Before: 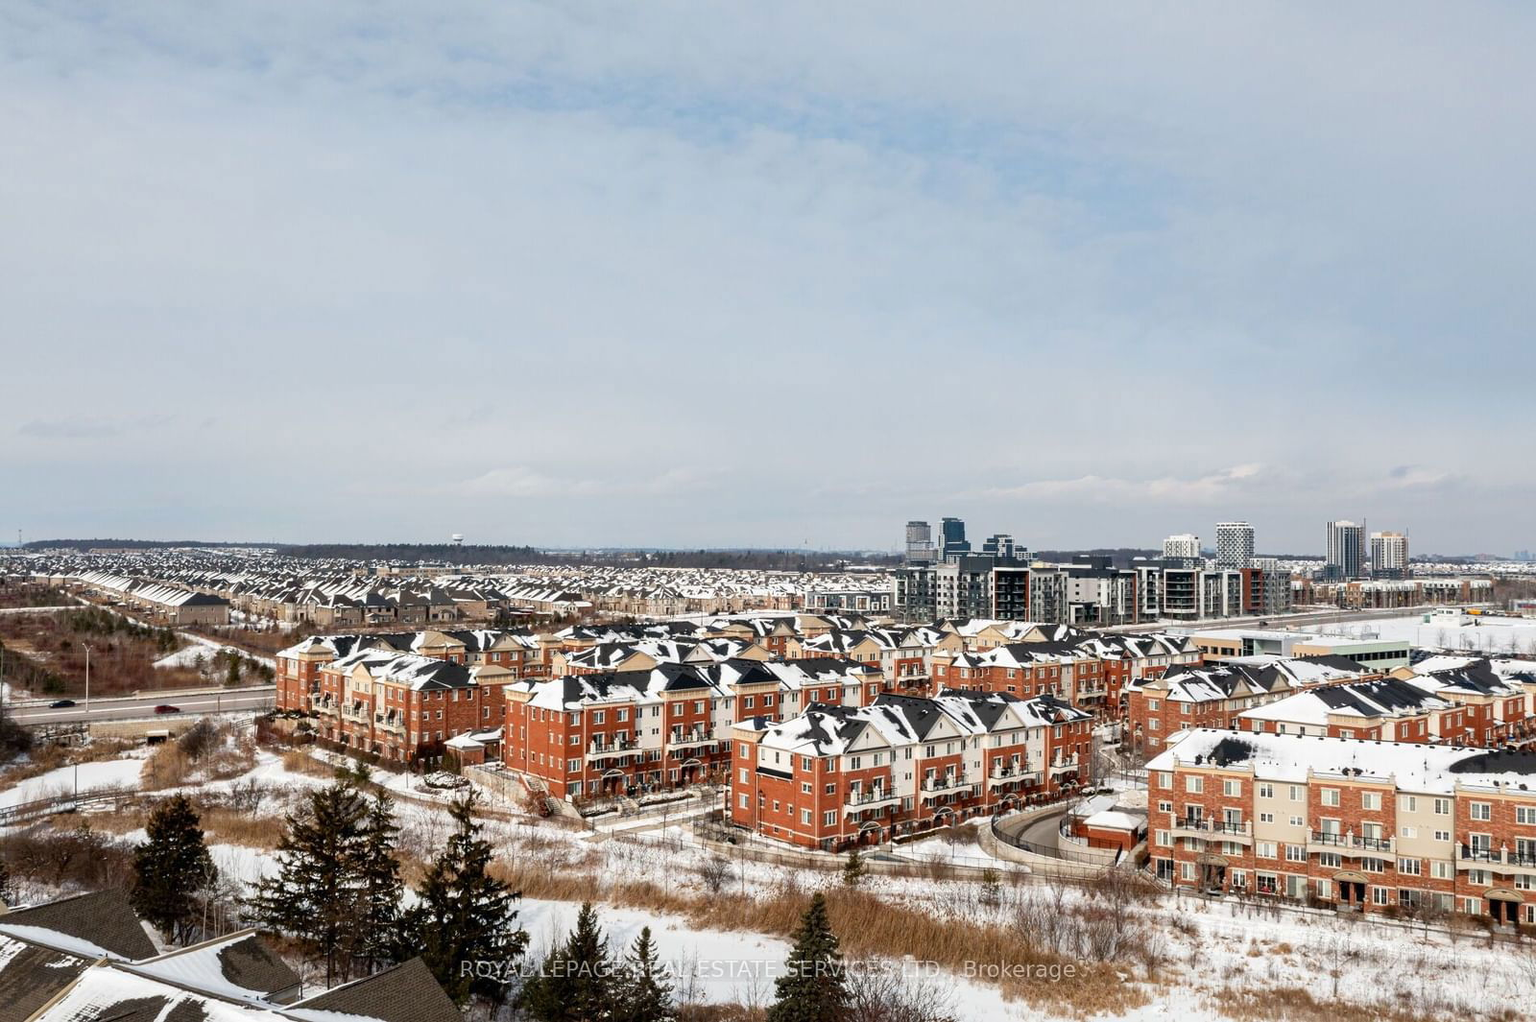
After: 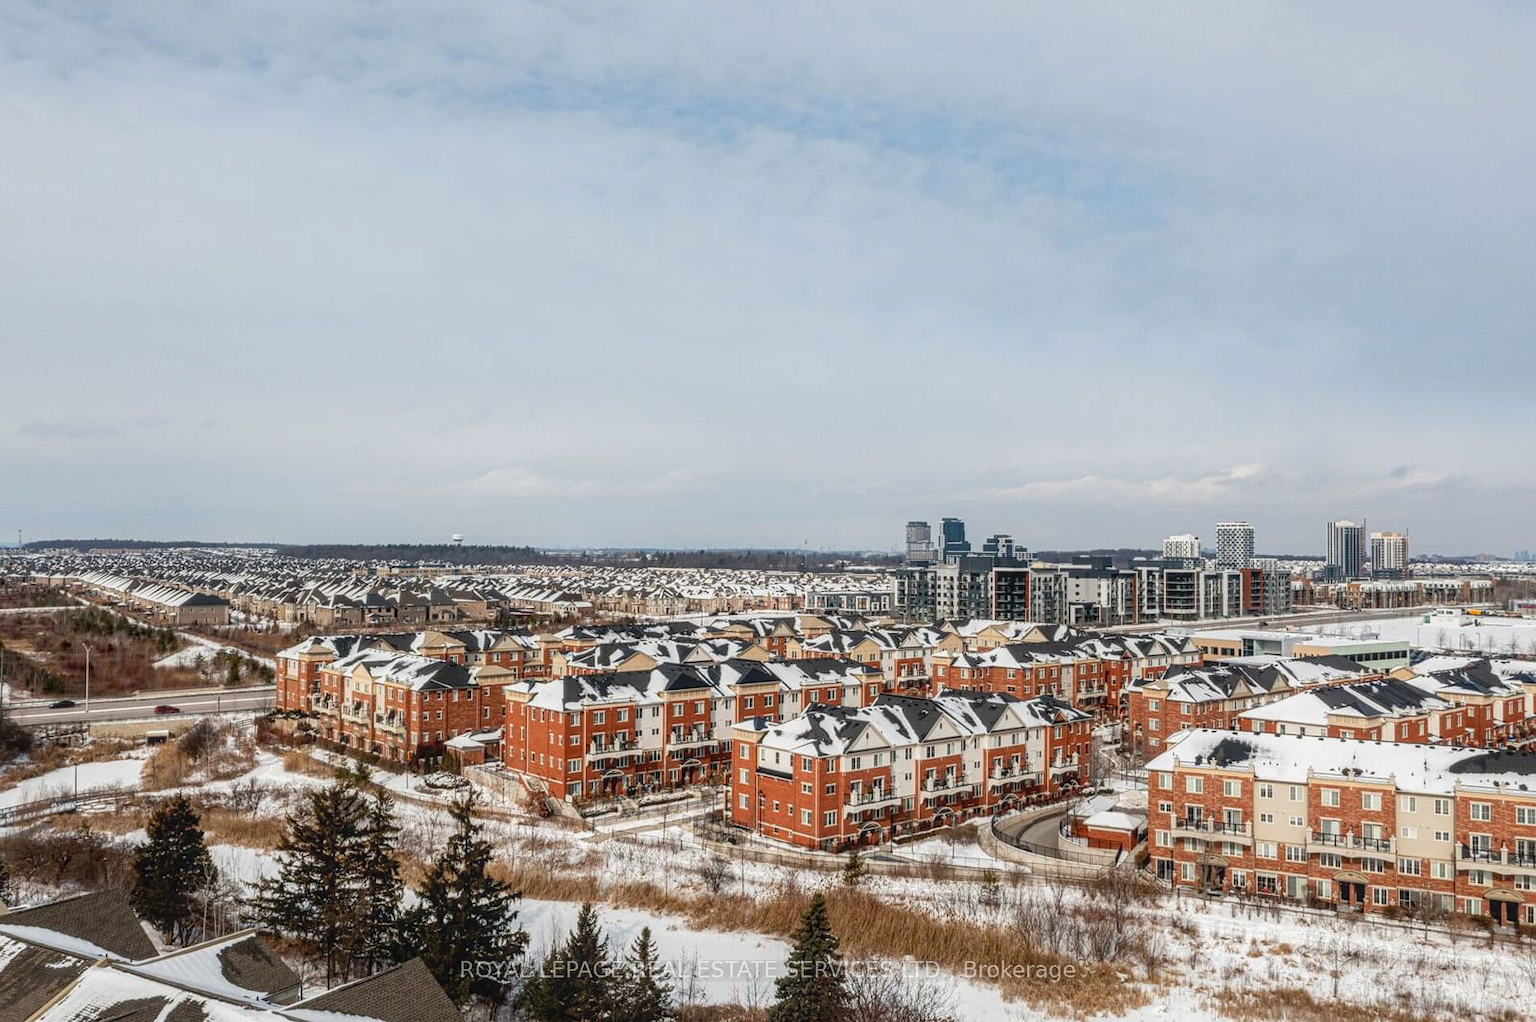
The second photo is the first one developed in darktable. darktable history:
local contrast: highlights 1%, shadows 1%, detail 133%
contrast equalizer: octaves 7, y [[0.5, 0.488, 0.462, 0.461, 0.491, 0.5], [0.5 ×6], [0.5 ×6], [0 ×6], [0 ×6]]
